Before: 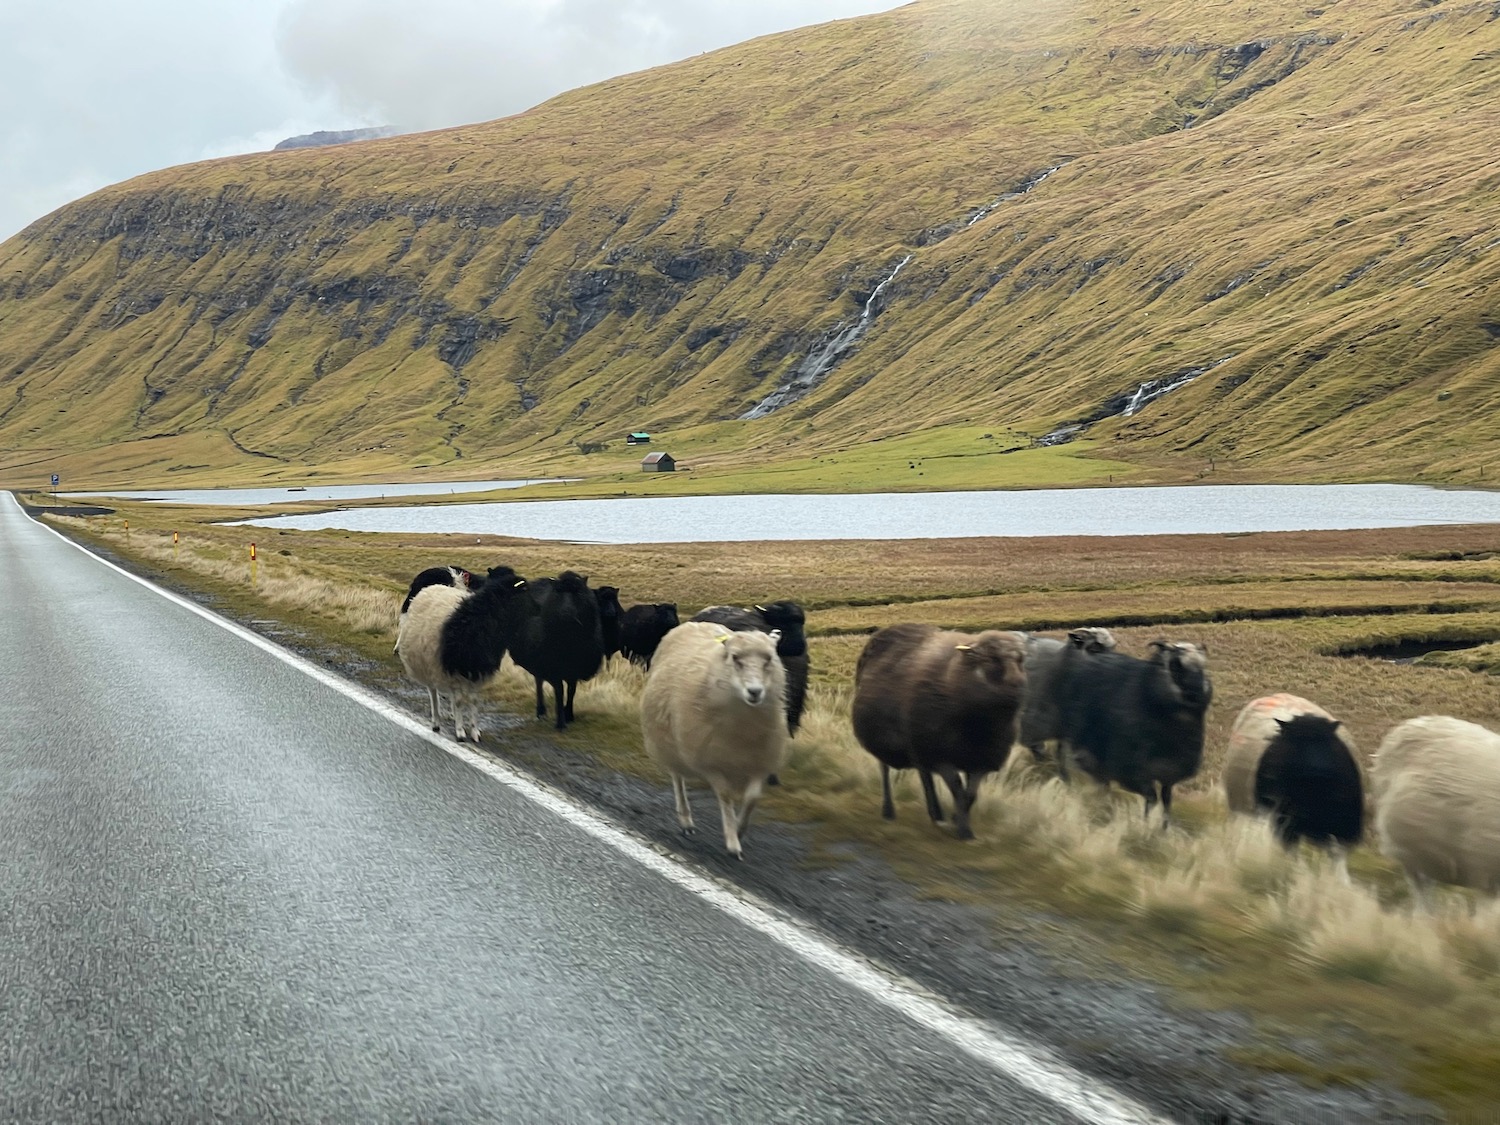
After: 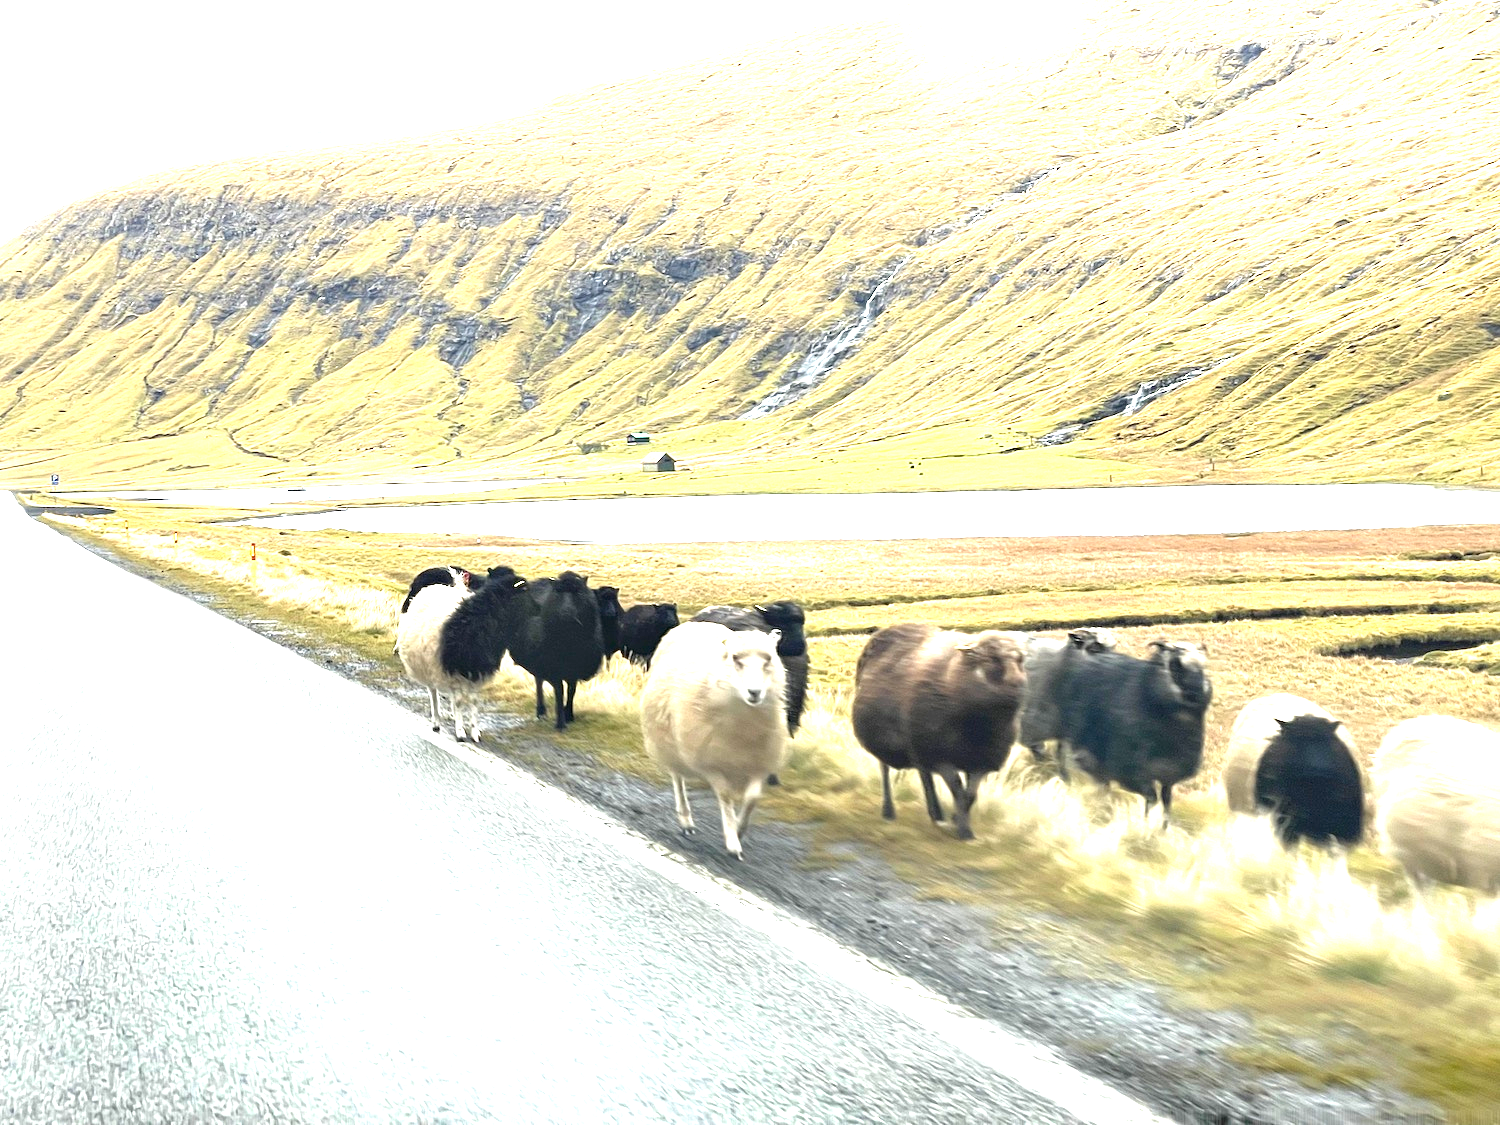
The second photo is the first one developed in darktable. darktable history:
exposure: exposure 2.177 EV, compensate highlight preservation false
